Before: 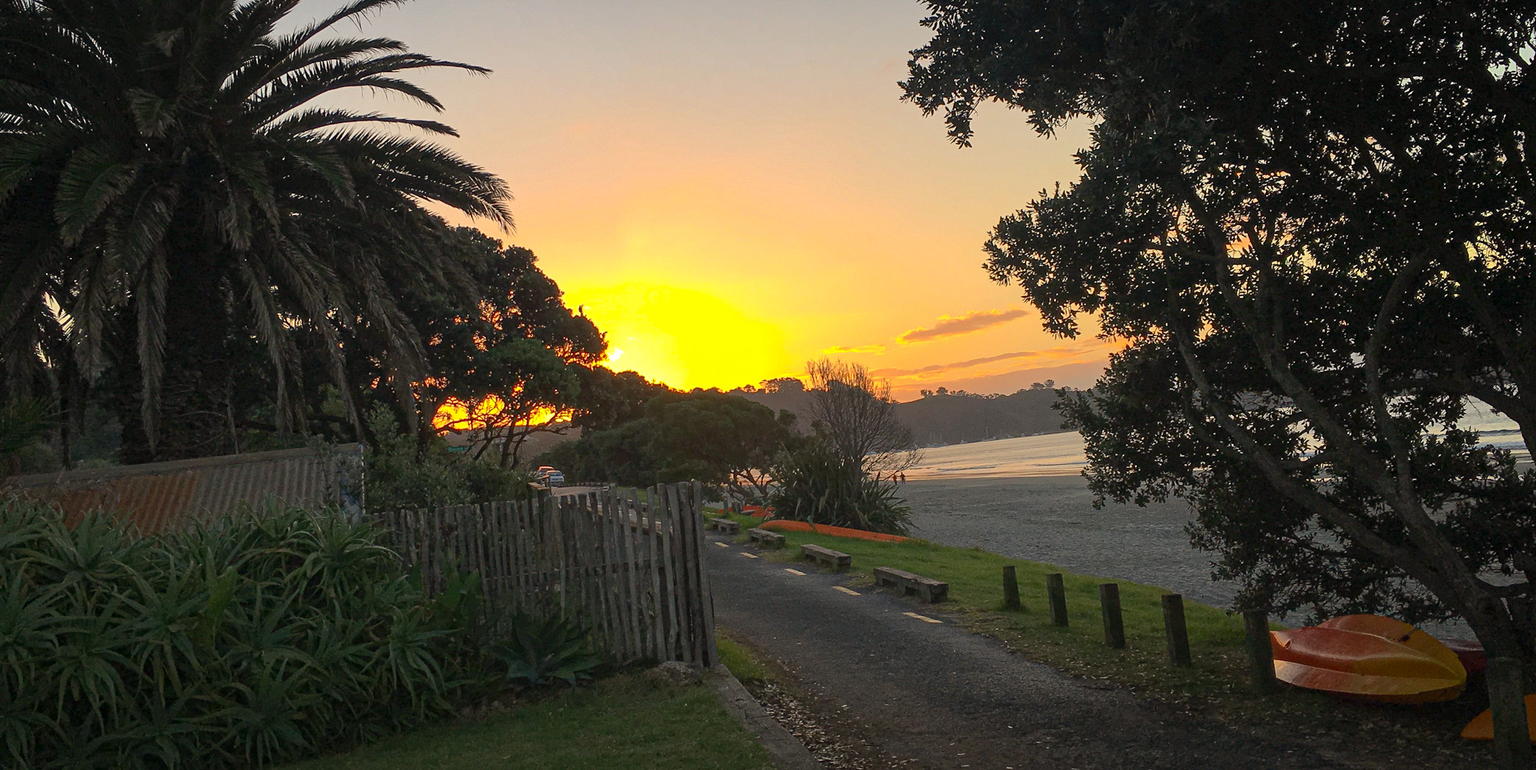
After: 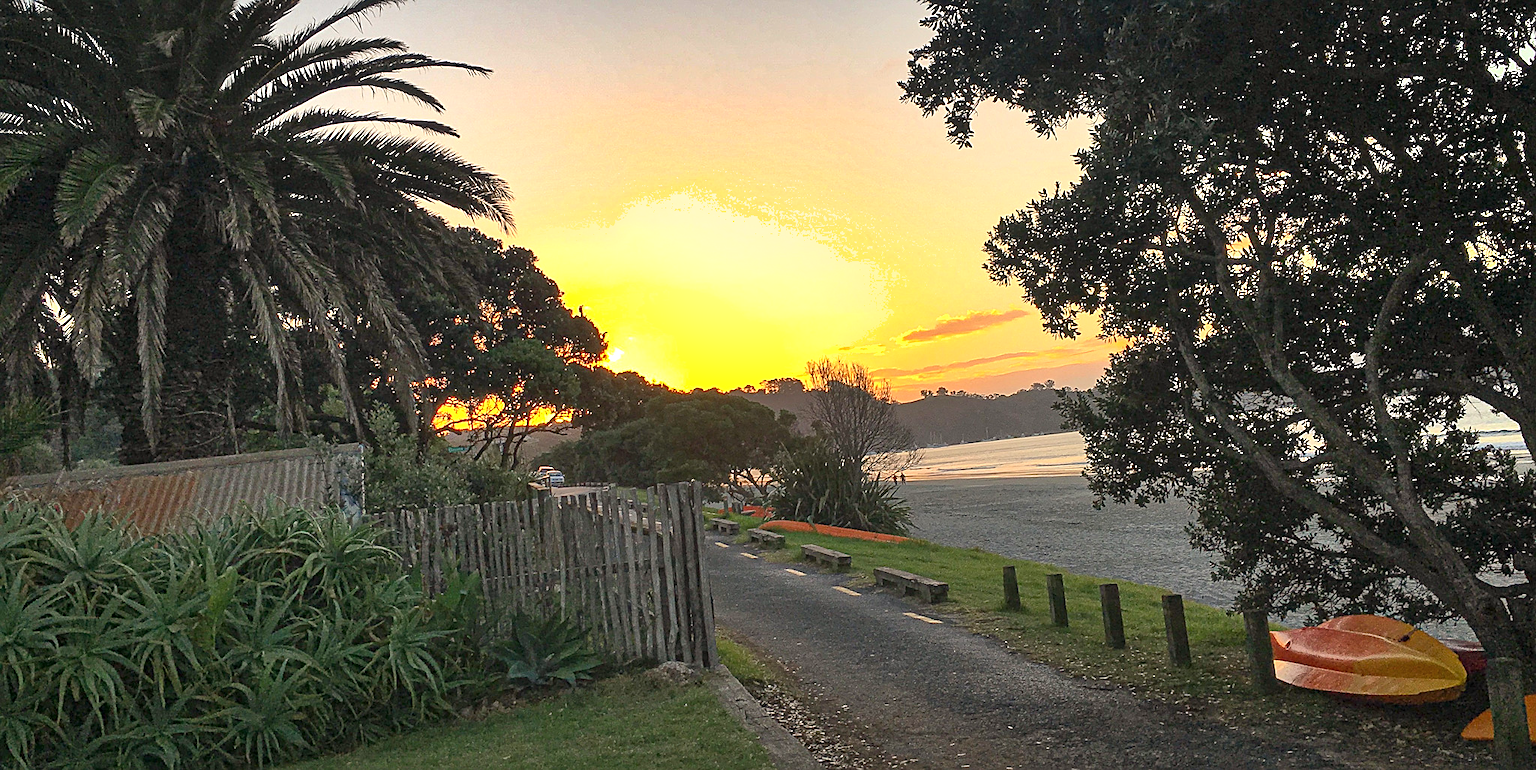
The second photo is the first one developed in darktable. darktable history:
sharpen: on, module defaults
shadows and highlights: shadows 52.49, soften with gaussian
exposure: exposure 0.603 EV, compensate highlight preservation false
